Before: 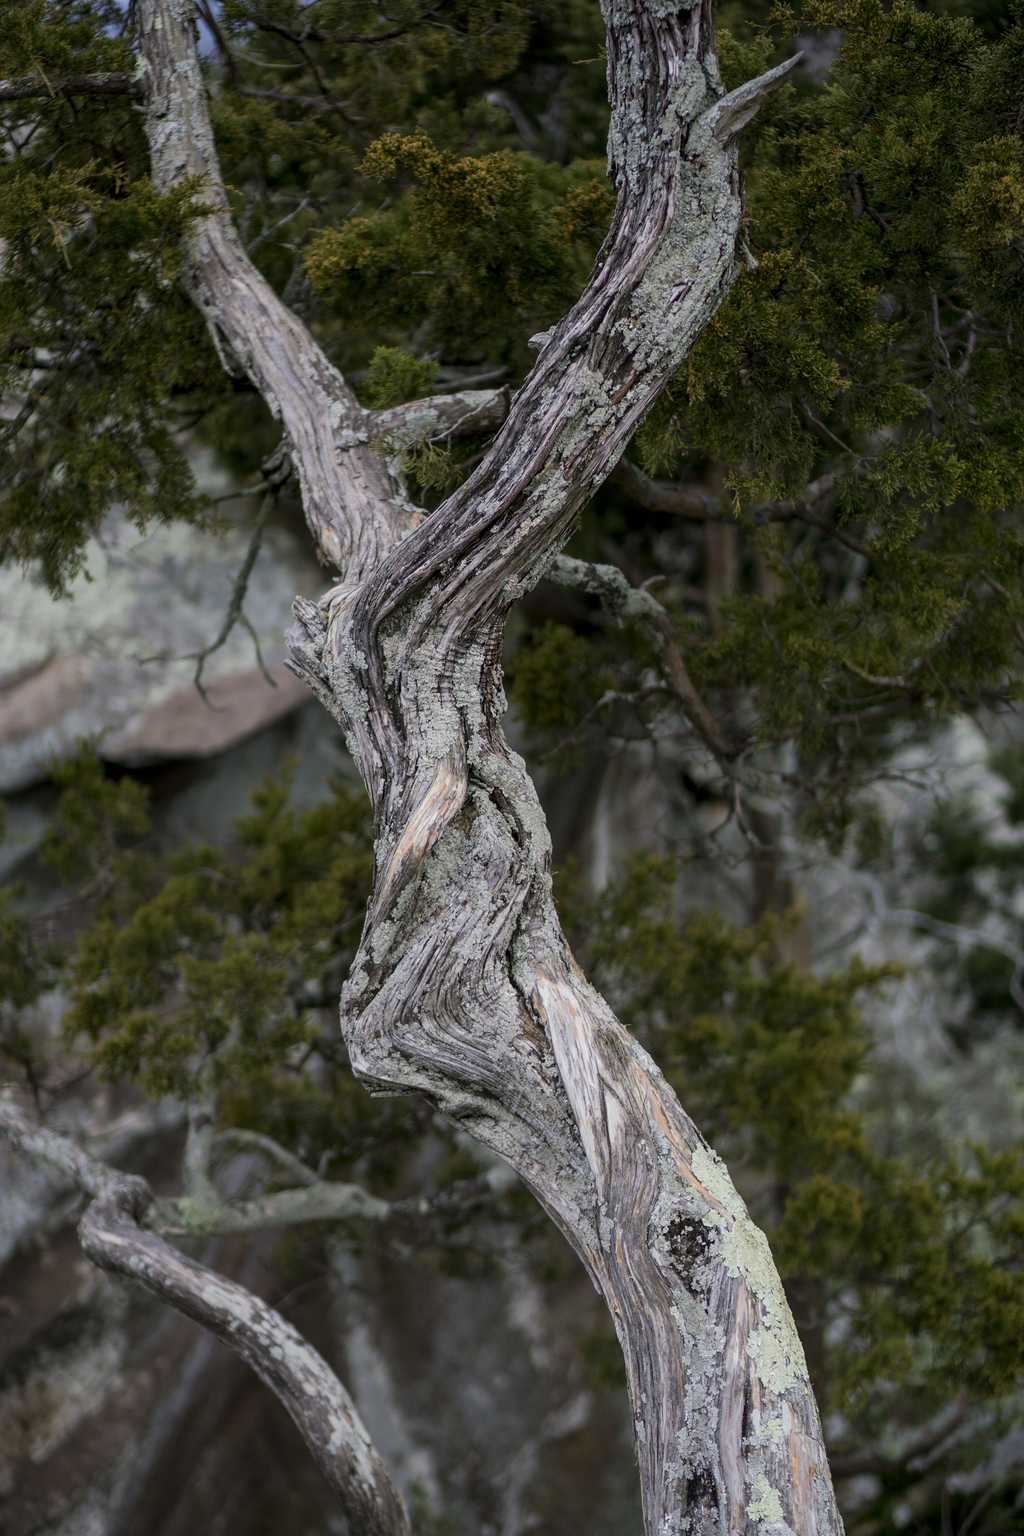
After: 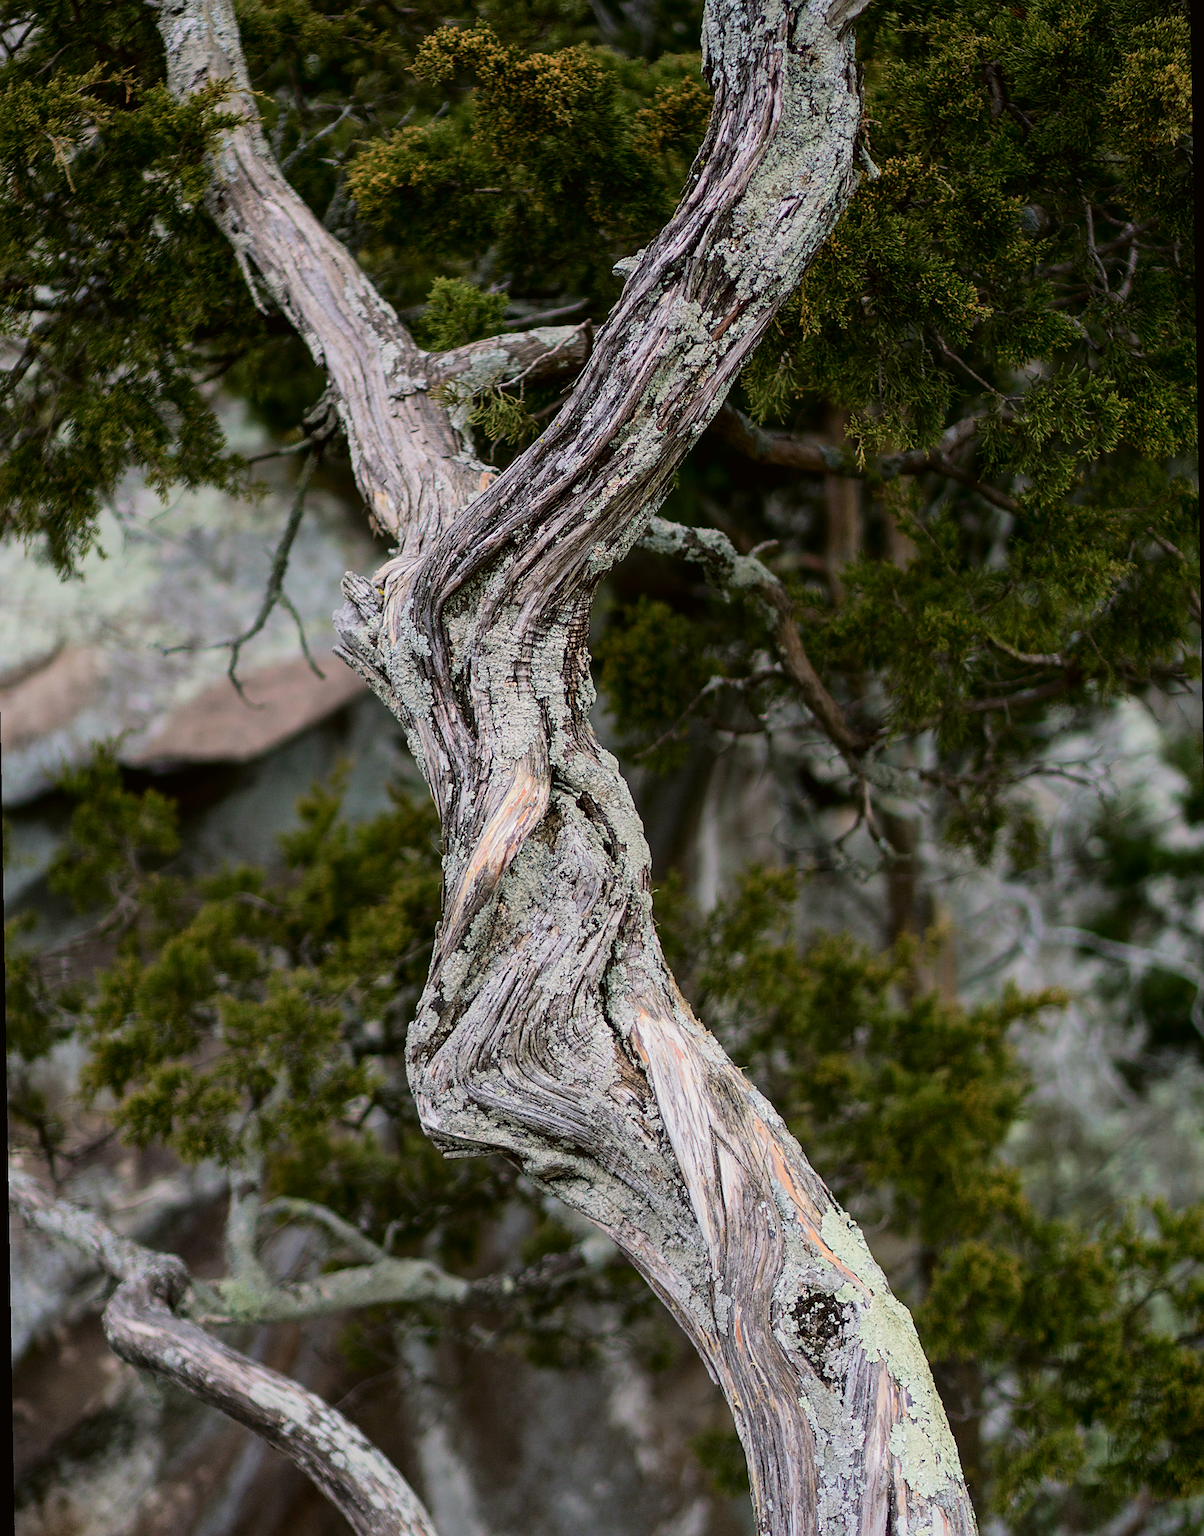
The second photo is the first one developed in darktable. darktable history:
sharpen: on, module defaults
crop and rotate: top 5.609%, bottom 5.609%
tone curve: curves: ch0 [(0, 0.01) (0.052, 0.045) (0.136, 0.133) (0.29, 0.332) (0.453, 0.531) (0.676, 0.751) (0.89, 0.919) (1, 1)]; ch1 [(0, 0) (0.094, 0.081) (0.285, 0.299) (0.385, 0.403) (0.446, 0.443) (0.495, 0.496) (0.544, 0.552) (0.589, 0.612) (0.722, 0.728) (1, 1)]; ch2 [(0, 0) (0.257, 0.217) (0.43, 0.421) (0.498, 0.507) (0.531, 0.544) (0.56, 0.579) (0.625, 0.642) (1, 1)], color space Lab, independent channels, preserve colors none
rotate and perspective: rotation -1°, crop left 0.011, crop right 0.989, crop top 0.025, crop bottom 0.975
